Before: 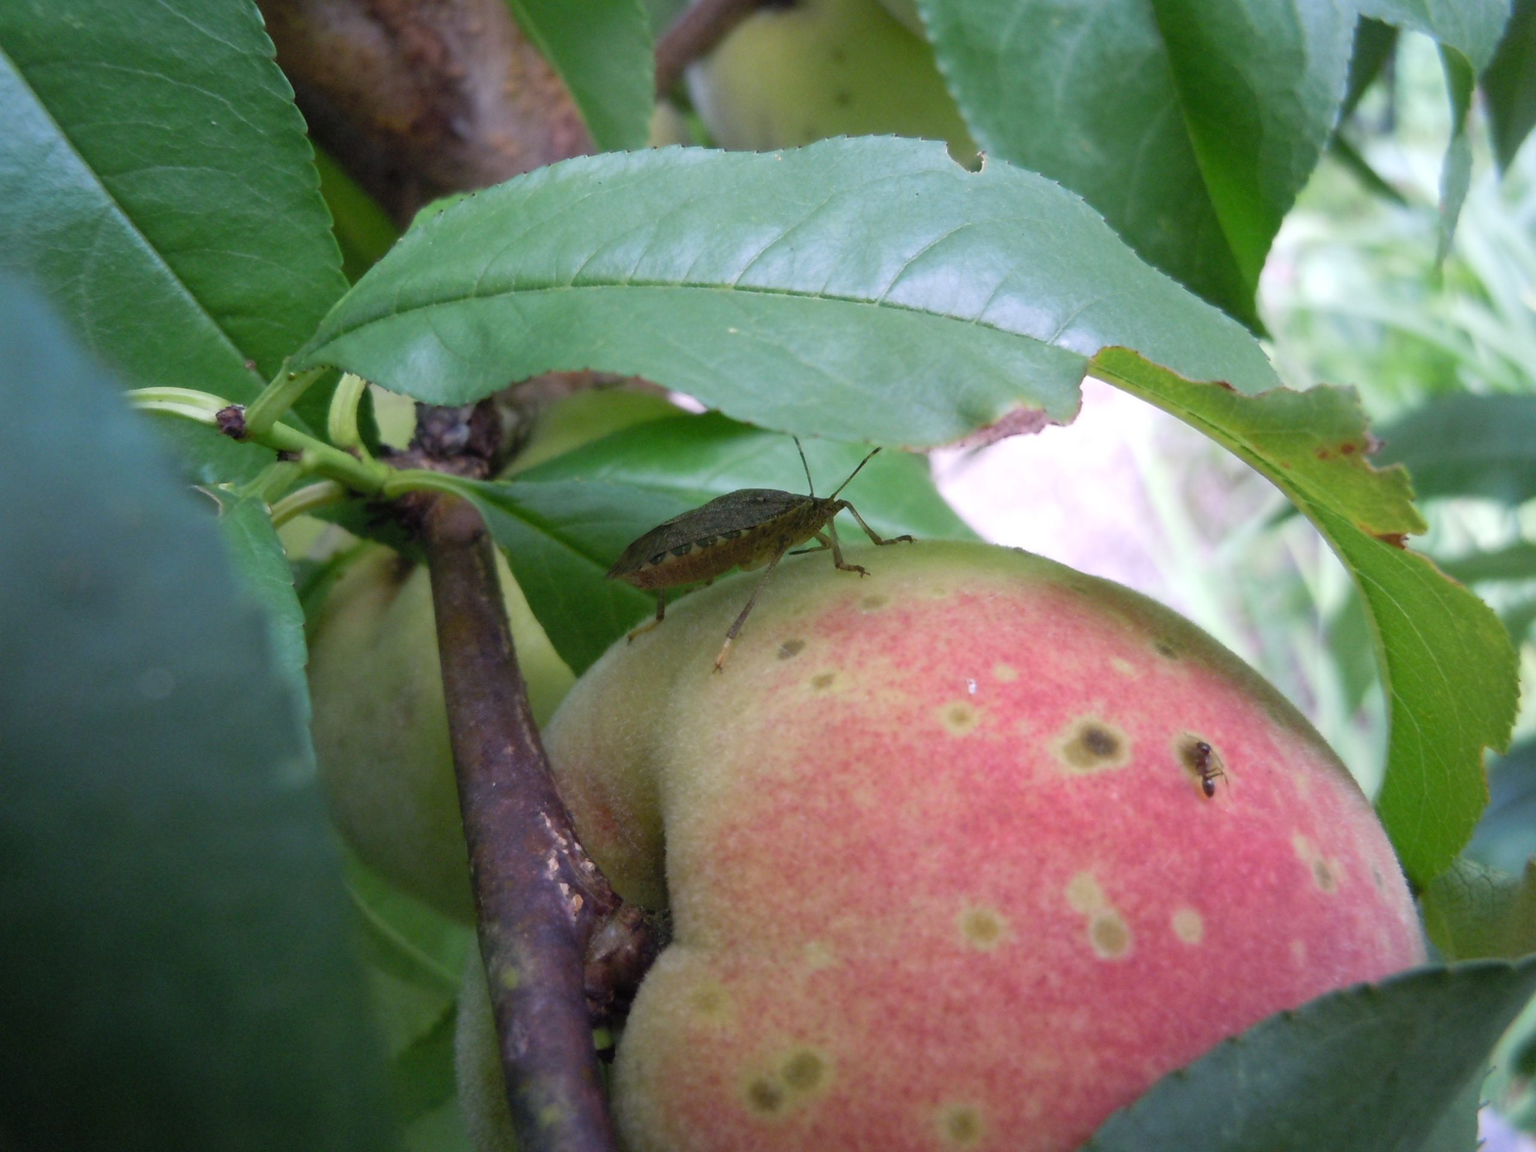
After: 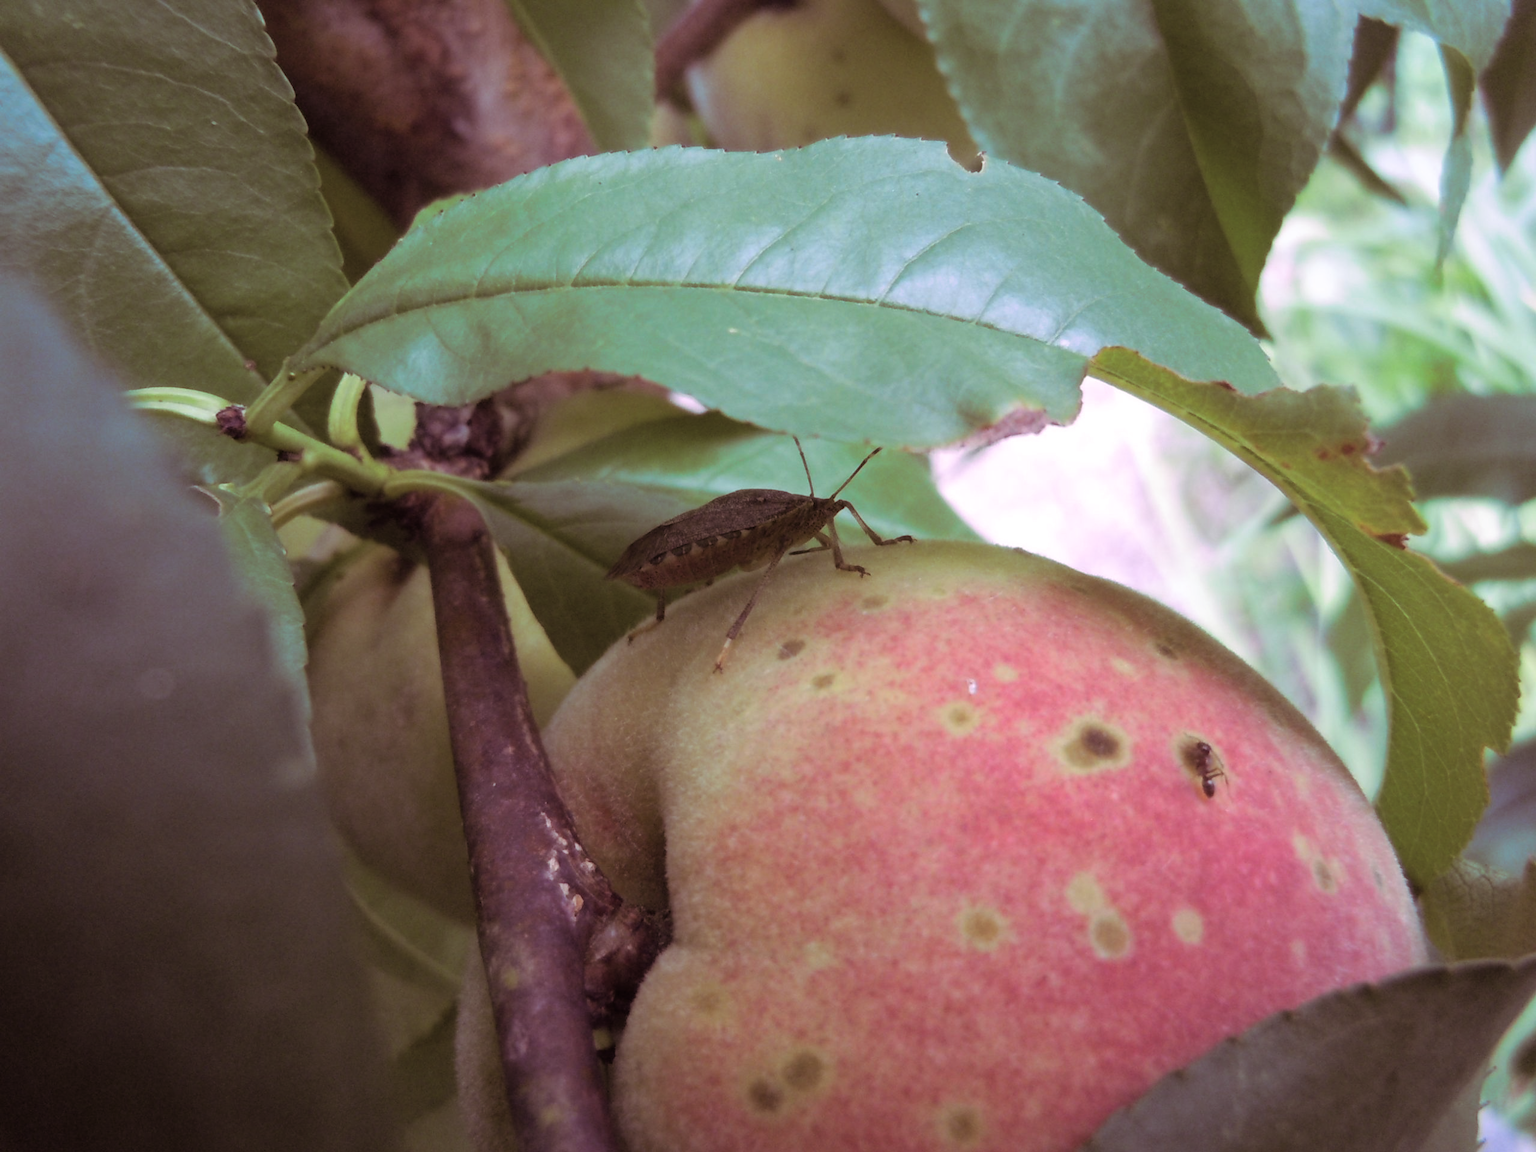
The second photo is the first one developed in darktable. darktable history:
split-toning: highlights › hue 298.8°, highlights › saturation 0.73, compress 41.76%
